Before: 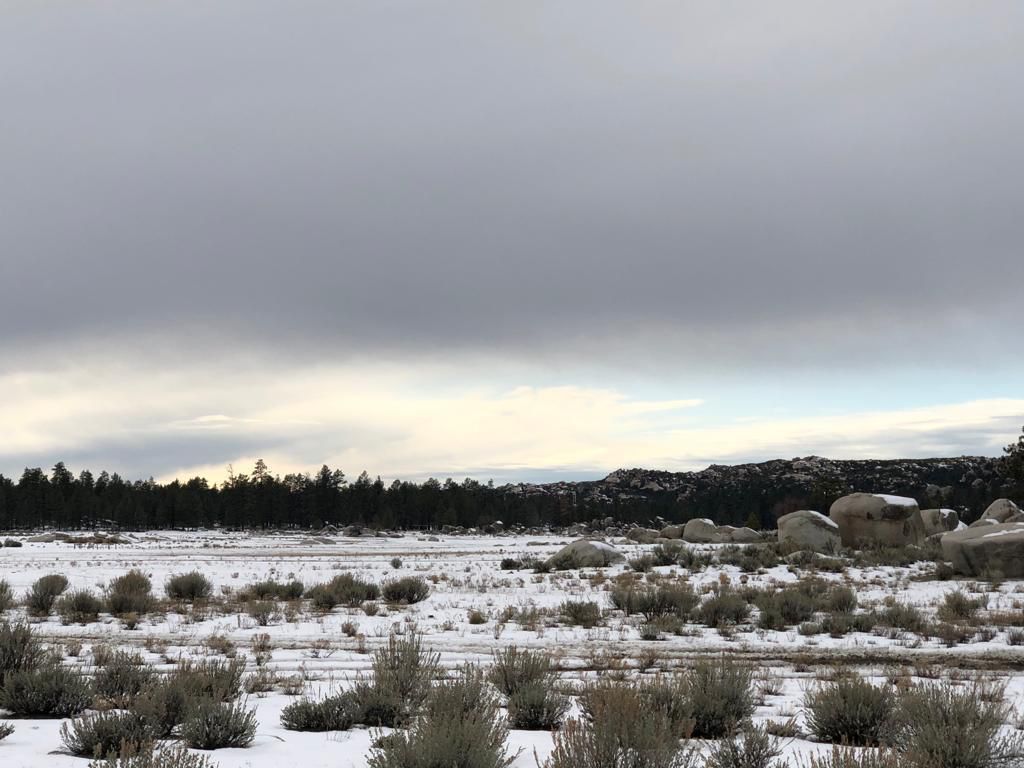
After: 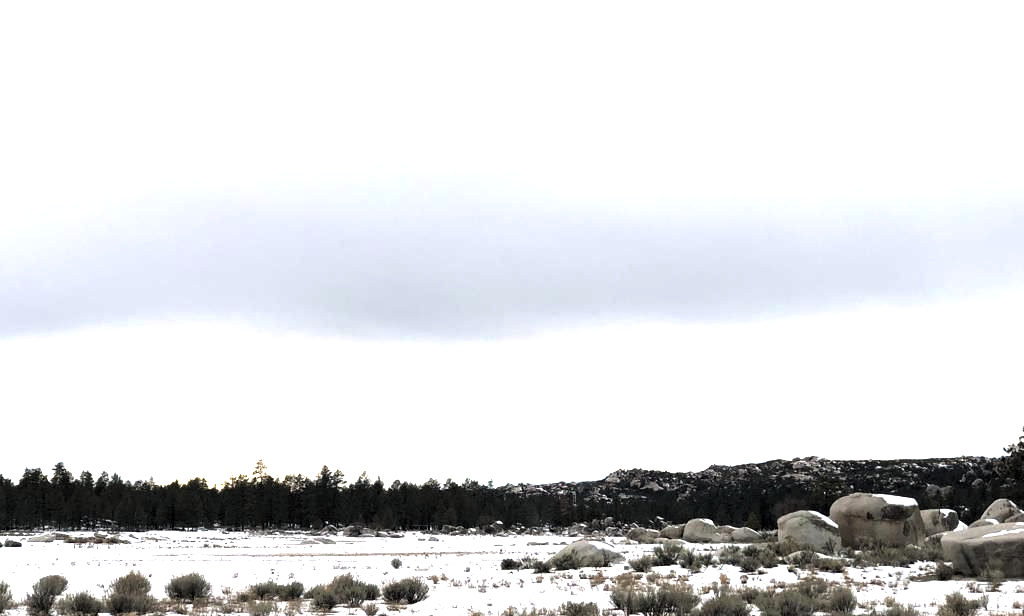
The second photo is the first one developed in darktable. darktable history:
exposure: black level correction 0, exposure 1.699 EV, compensate highlight preservation false
contrast brightness saturation: contrast -0.08, brightness -0.03, saturation -0.115
levels: levels [0.116, 0.574, 1]
crop: bottom 19.658%
